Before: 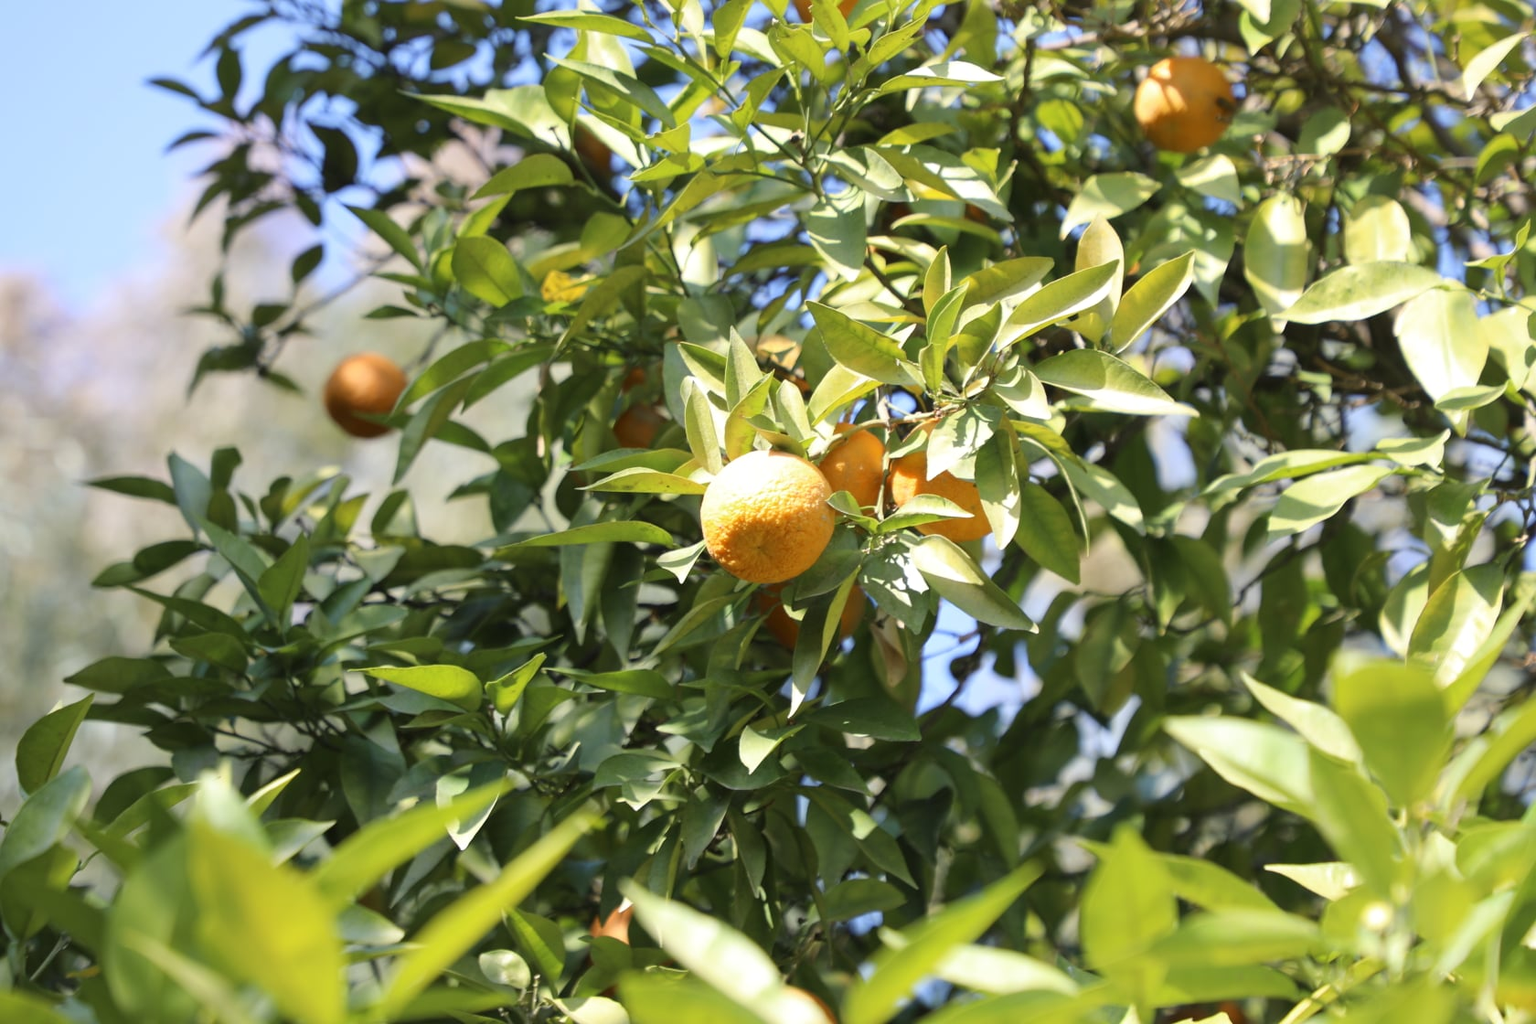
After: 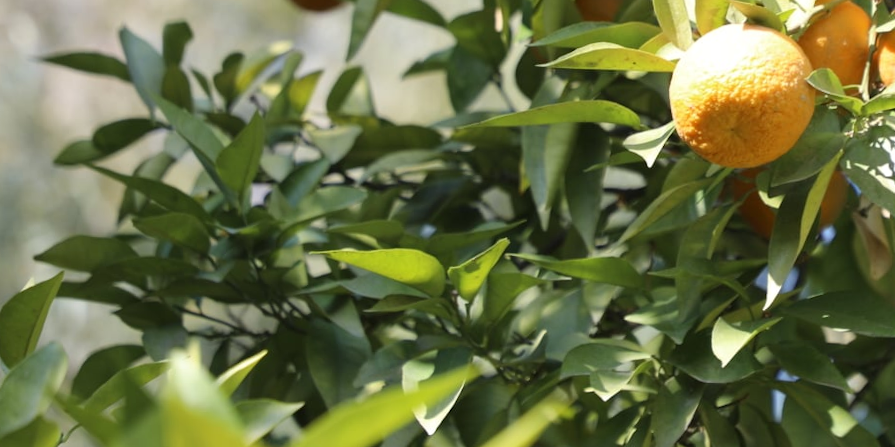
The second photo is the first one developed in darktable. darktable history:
crop: top 44.483%, right 43.593%, bottom 12.892%
rotate and perspective: rotation 0.062°, lens shift (vertical) 0.115, lens shift (horizontal) -0.133, crop left 0.047, crop right 0.94, crop top 0.061, crop bottom 0.94
